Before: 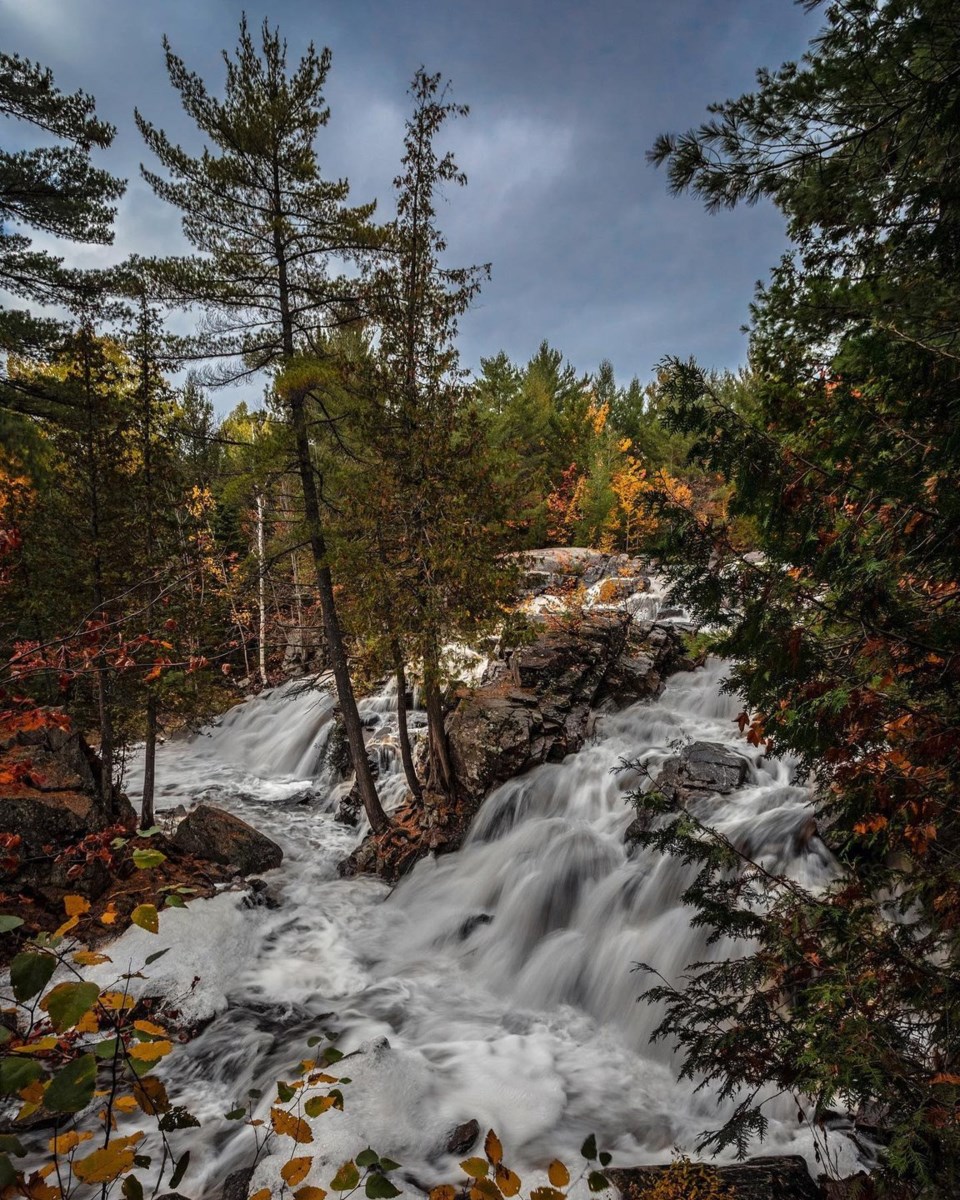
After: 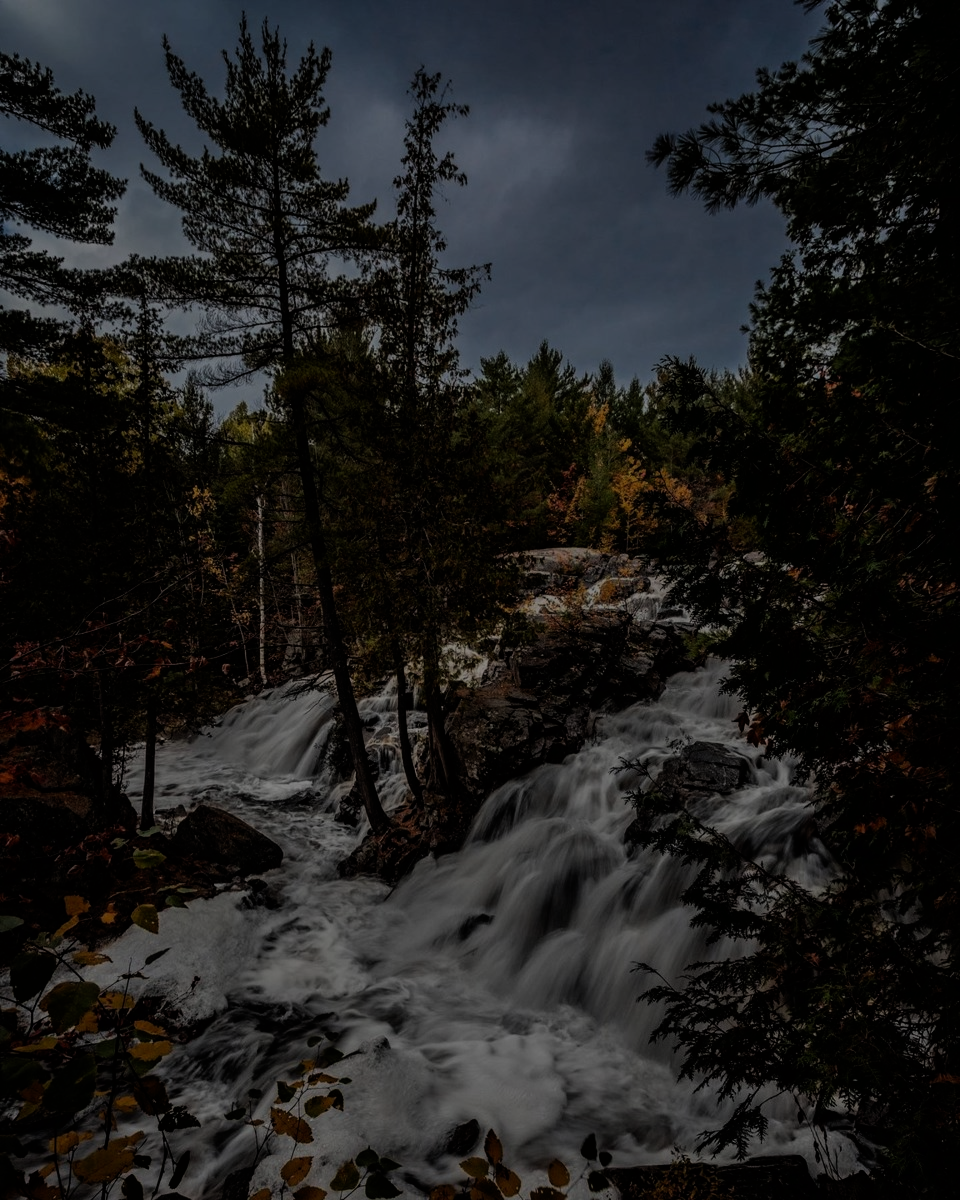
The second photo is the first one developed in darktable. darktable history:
filmic rgb: black relative exposure -7.65 EV, white relative exposure 4.56 EV, hardness 3.61, contrast 1.106
exposure: exposure -2.002 EV, compensate highlight preservation false
